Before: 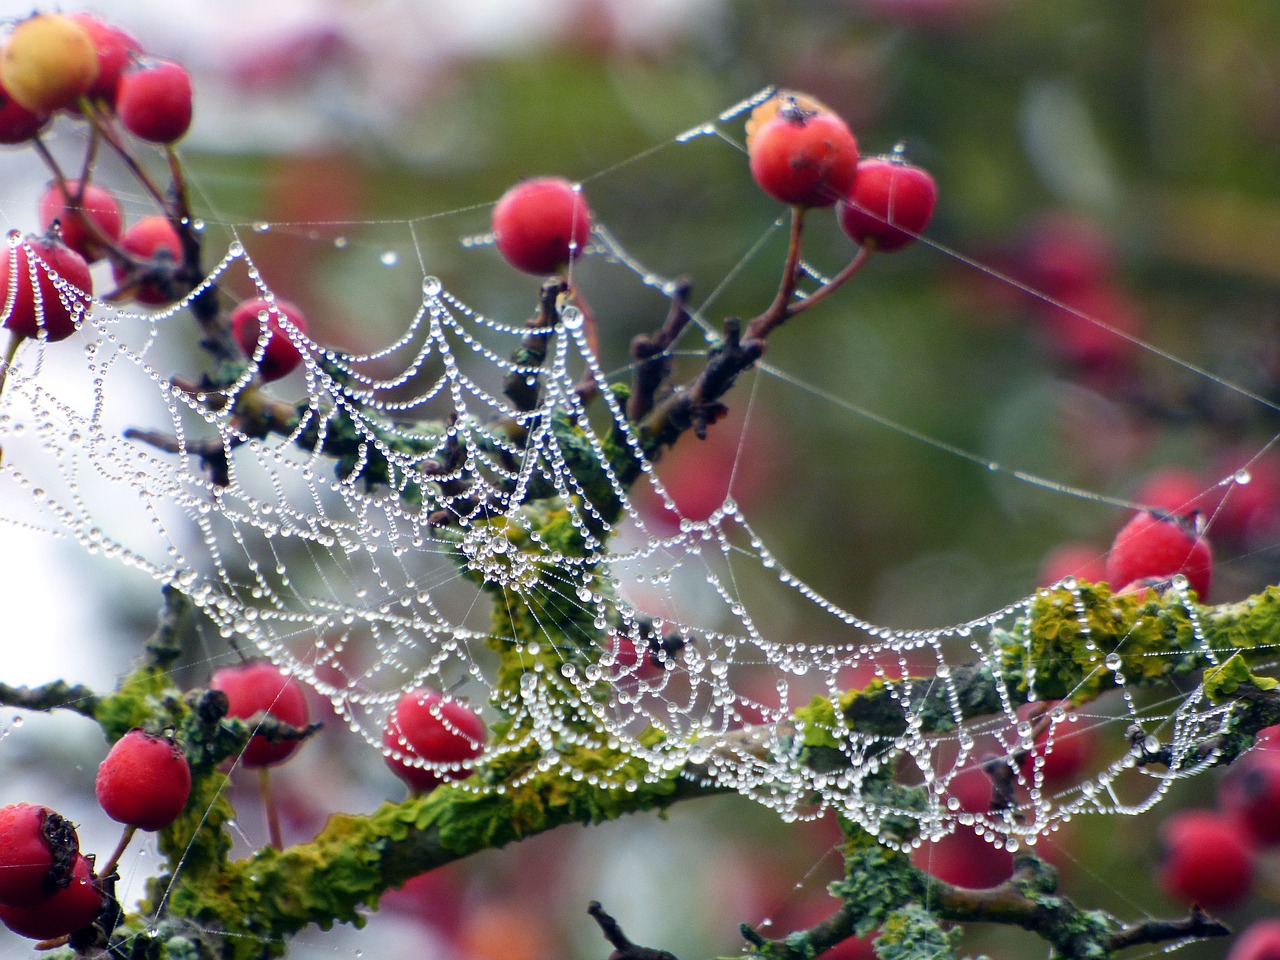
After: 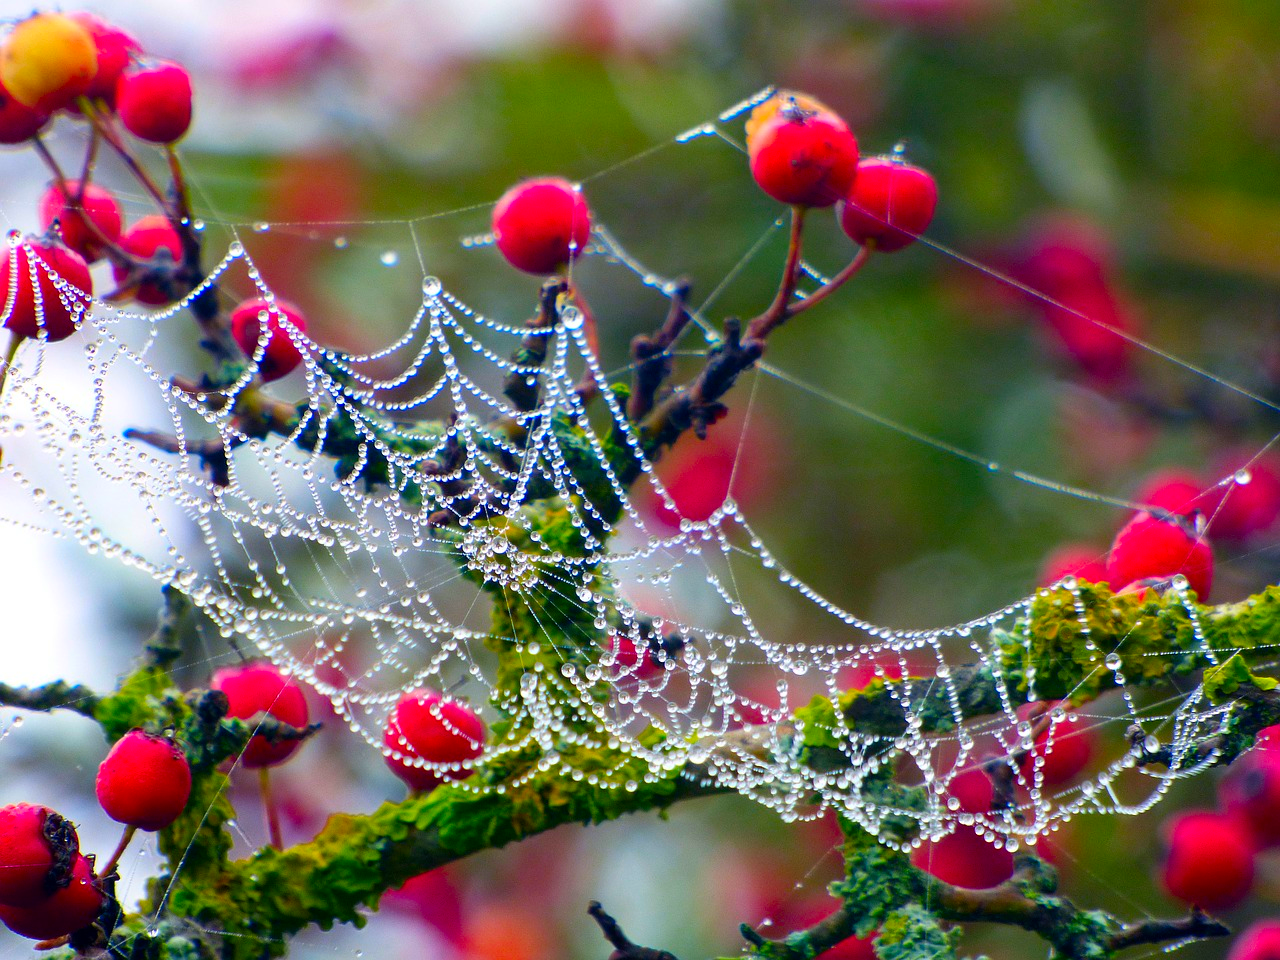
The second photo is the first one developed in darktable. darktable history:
color correction: highlights b* 0.058, saturation 1.77
